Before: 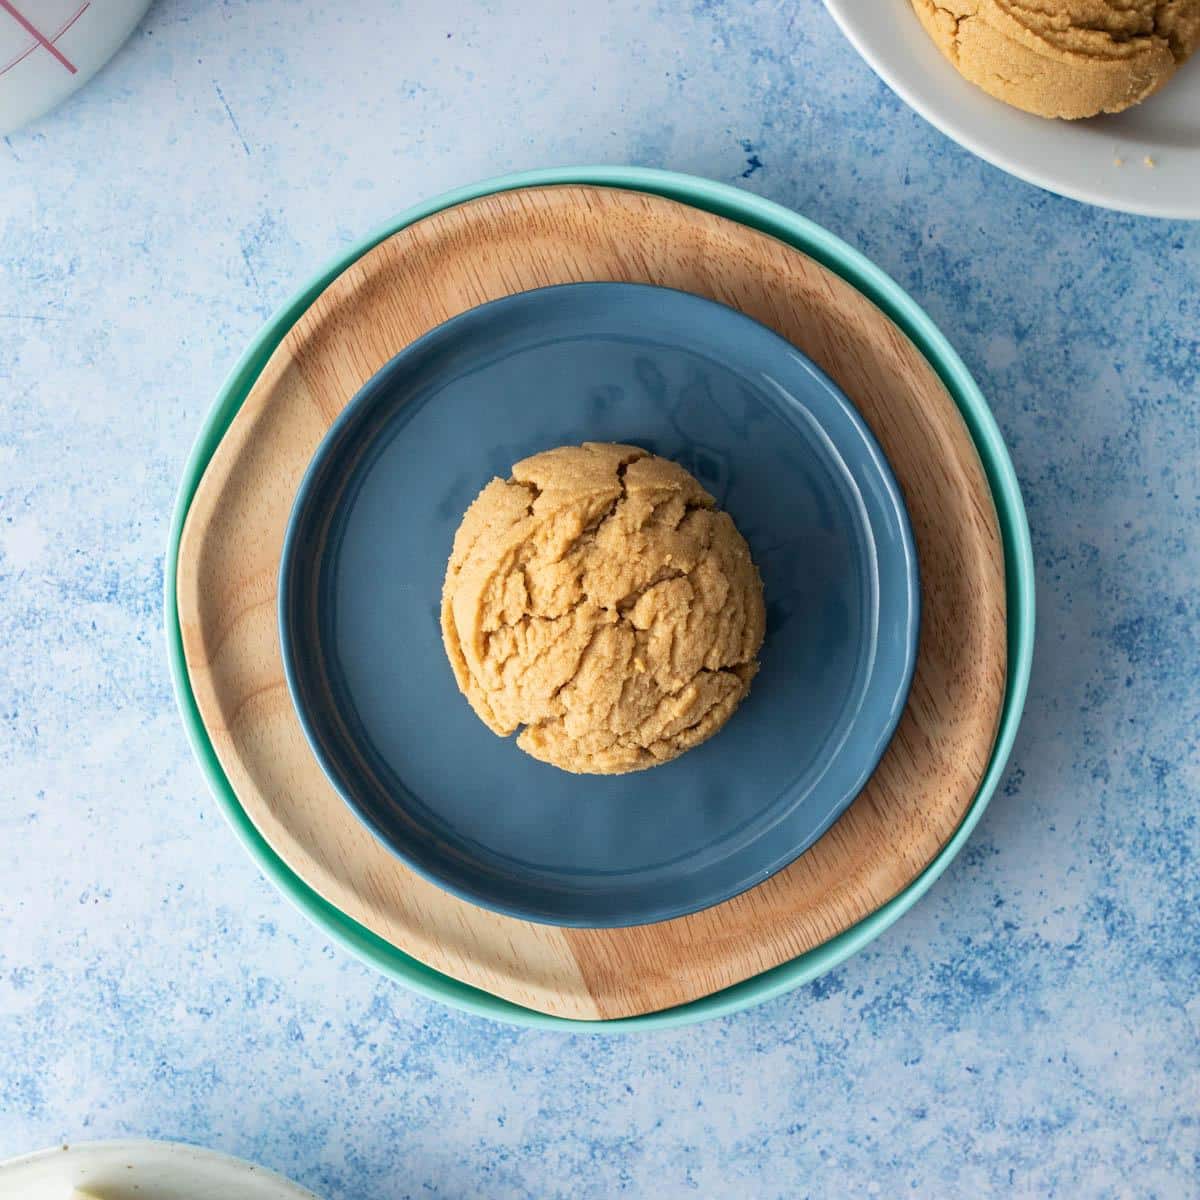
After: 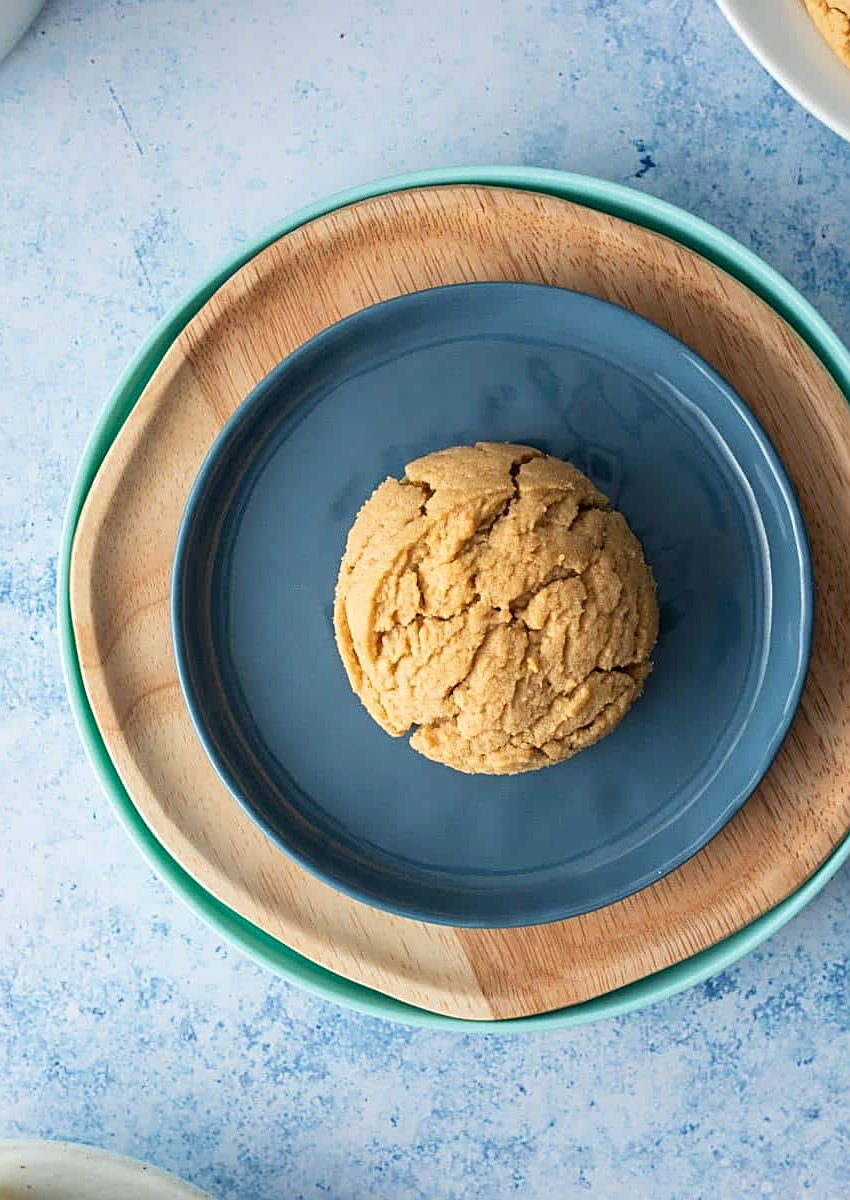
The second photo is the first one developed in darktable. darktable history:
crop and rotate: left 8.969%, right 20.149%
sharpen: on, module defaults
tone equalizer: on, module defaults
